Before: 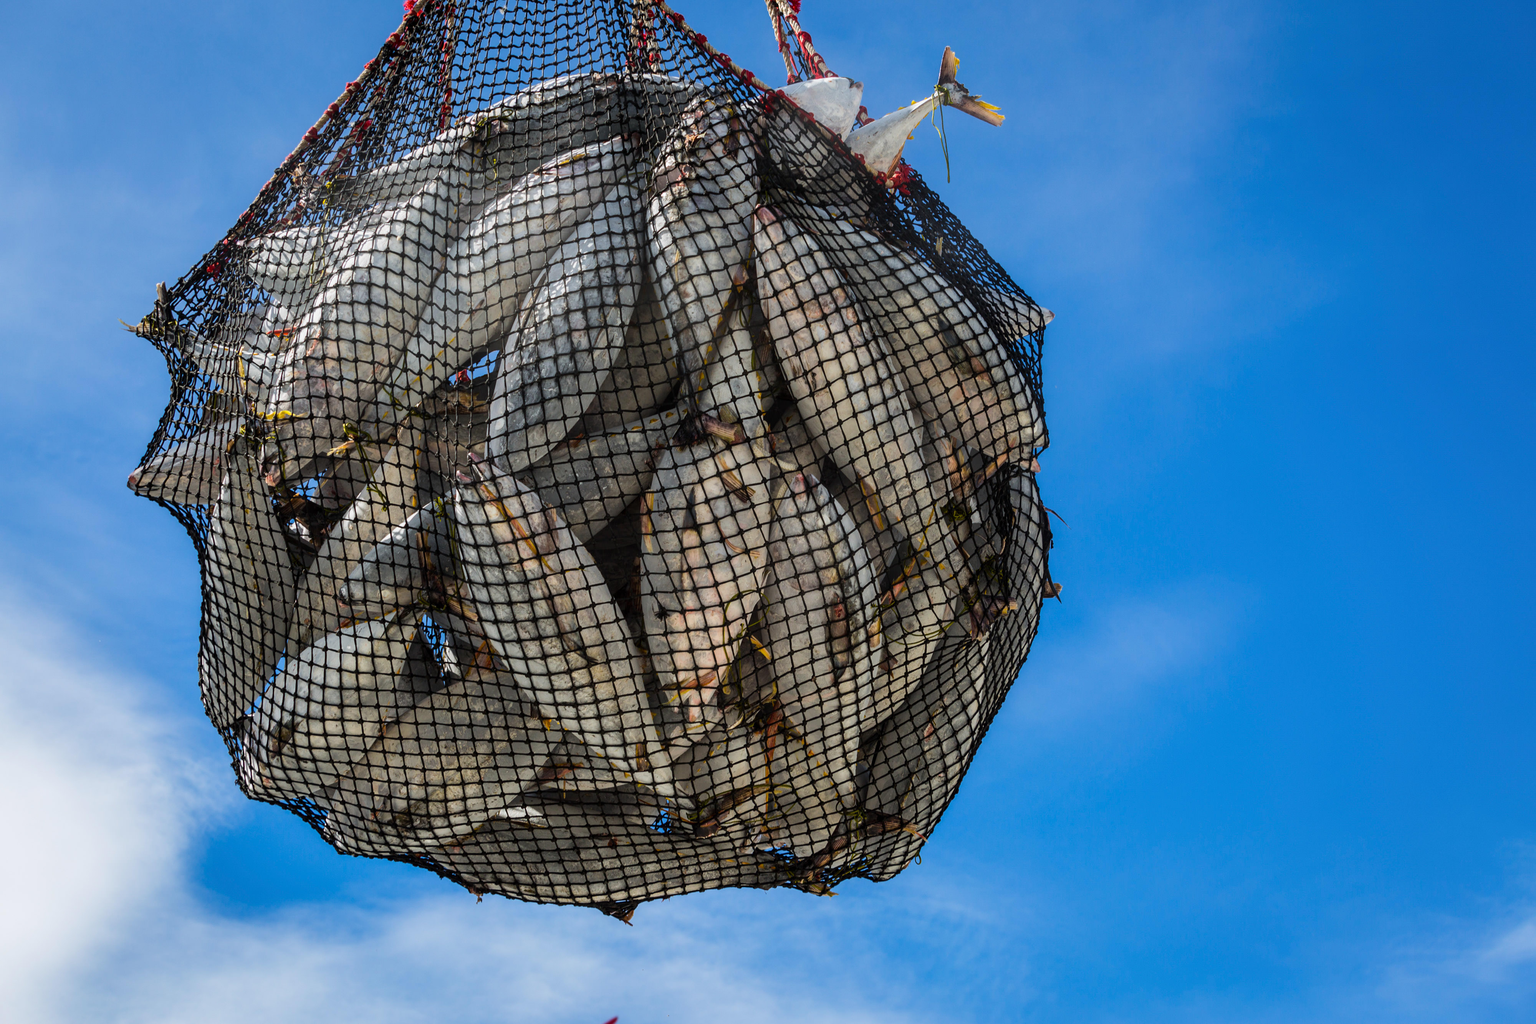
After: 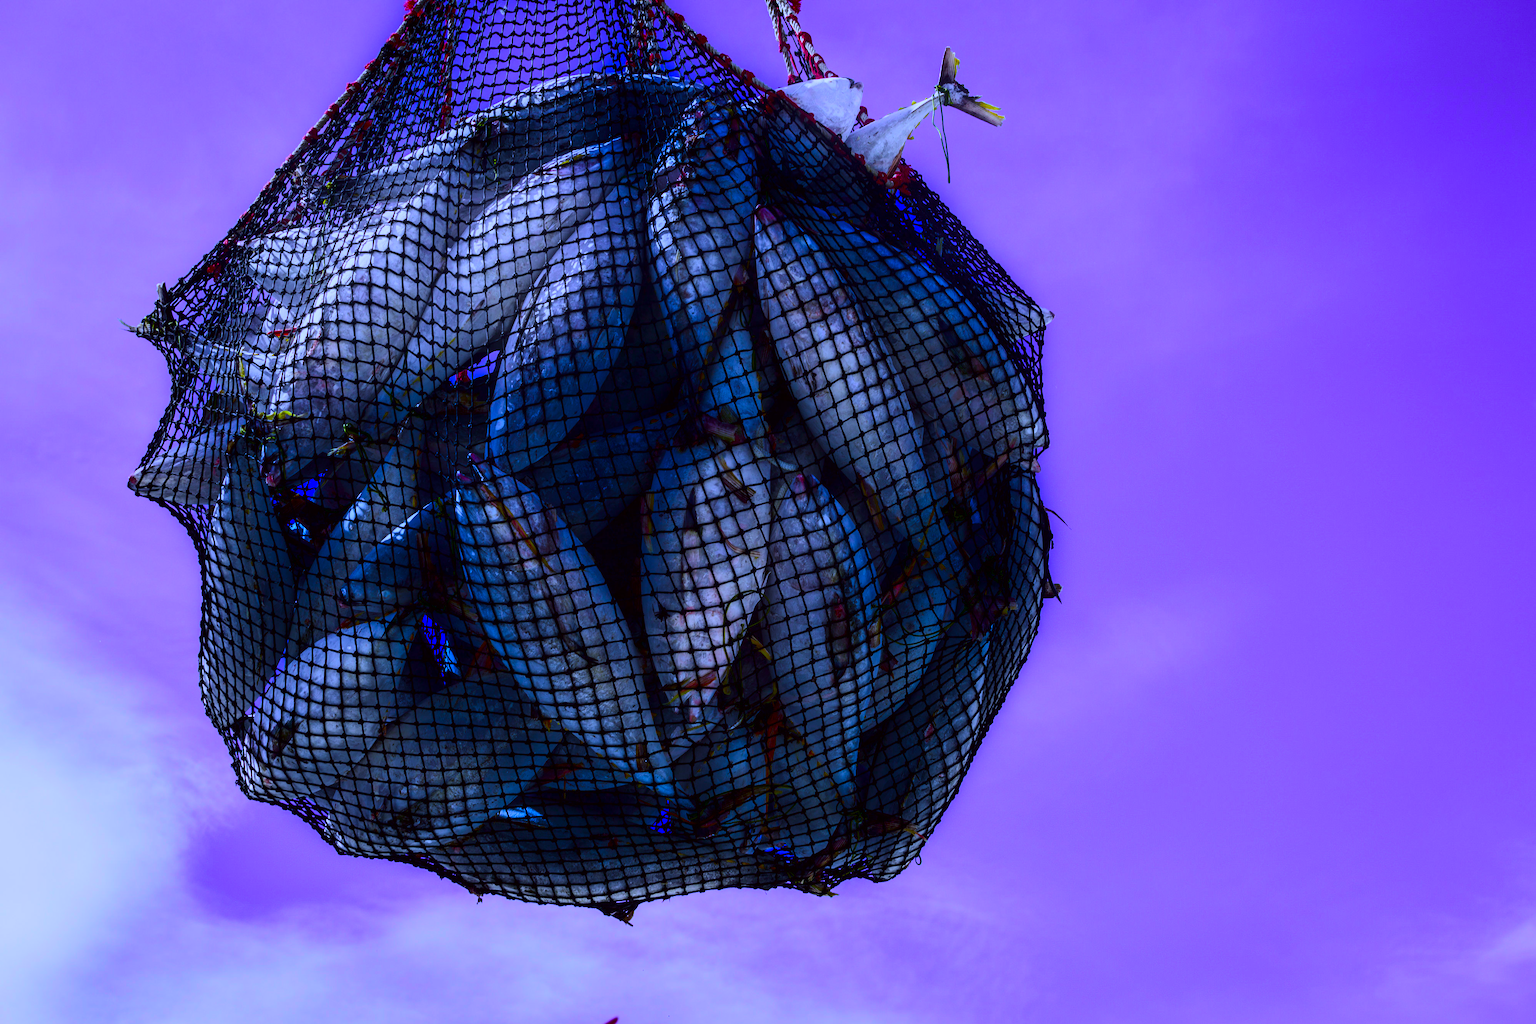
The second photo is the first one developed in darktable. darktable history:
tone curve: curves: ch0 [(0, 0) (0.106, 0.026) (0.275, 0.155) (0.392, 0.314) (0.513, 0.481) (0.657, 0.667) (1, 1)]; ch1 [(0, 0) (0.5, 0.511) (0.536, 0.579) (0.587, 0.69) (1, 1)]; ch2 [(0, 0) (0.5, 0.5) (0.55, 0.552) (0.625, 0.699) (1, 1)], color space Lab, independent channels, preserve colors none
exposure: exposure -0.177 EV, compensate highlight preservation false
white balance: red 0.766, blue 1.537
shadows and highlights: shadows -88.03, highlights -35.45, shadows color adjustment 99.15%, highlights color adjustment 0%, soften with gaussian
